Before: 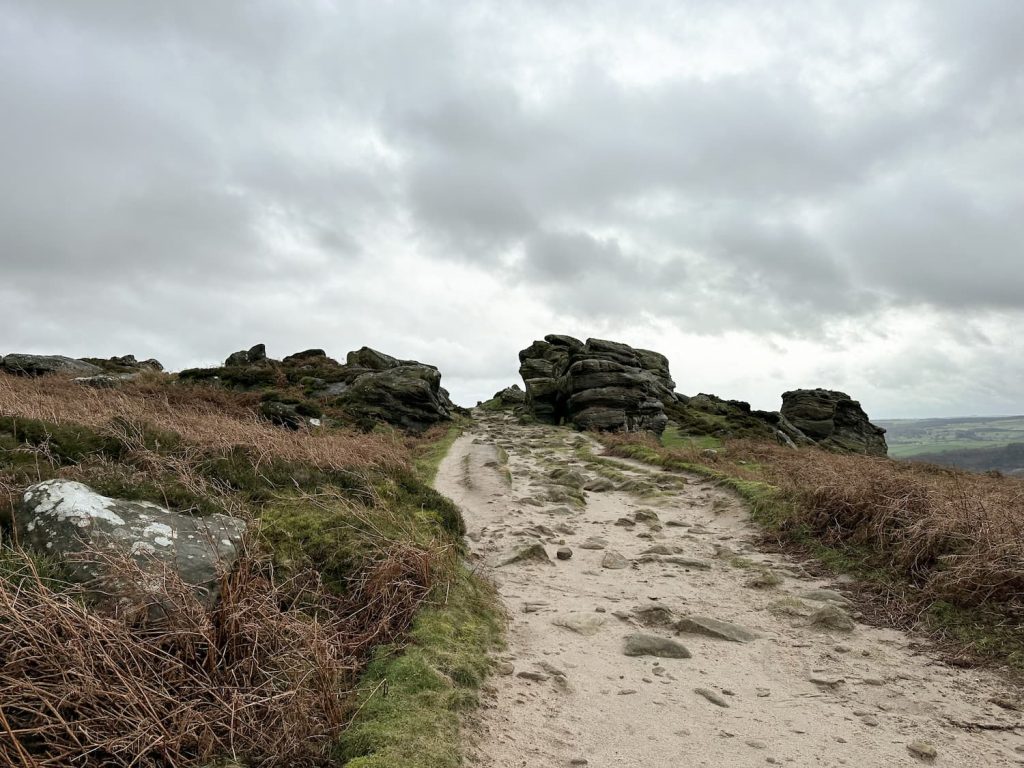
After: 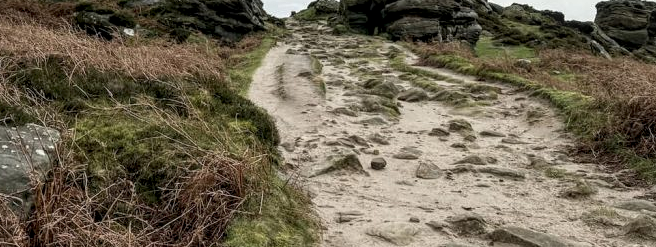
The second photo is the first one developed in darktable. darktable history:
local contrast: highlights 63%, detail 143%, midtone range 0.422
crop: left 18.218%, top 50.883%, right 17.67%, bottom 16.926%
